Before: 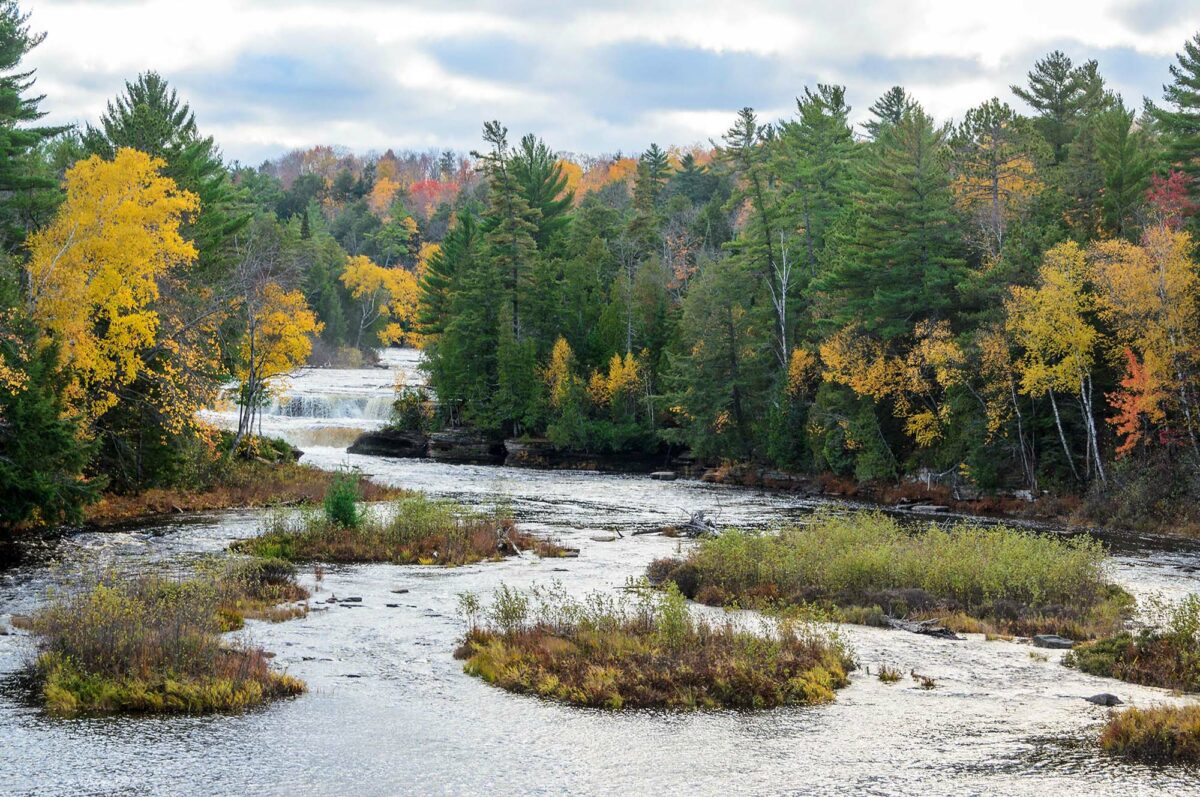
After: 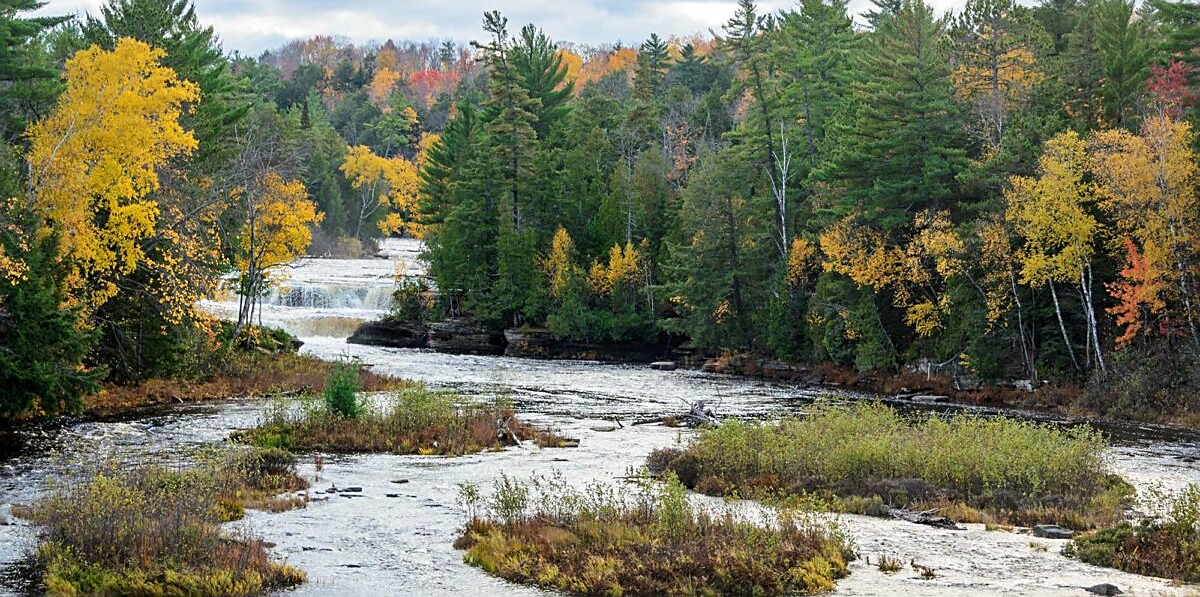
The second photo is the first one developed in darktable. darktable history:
crop: top 13.819%, bottom 11.169%
sharpen: on, module defaults
